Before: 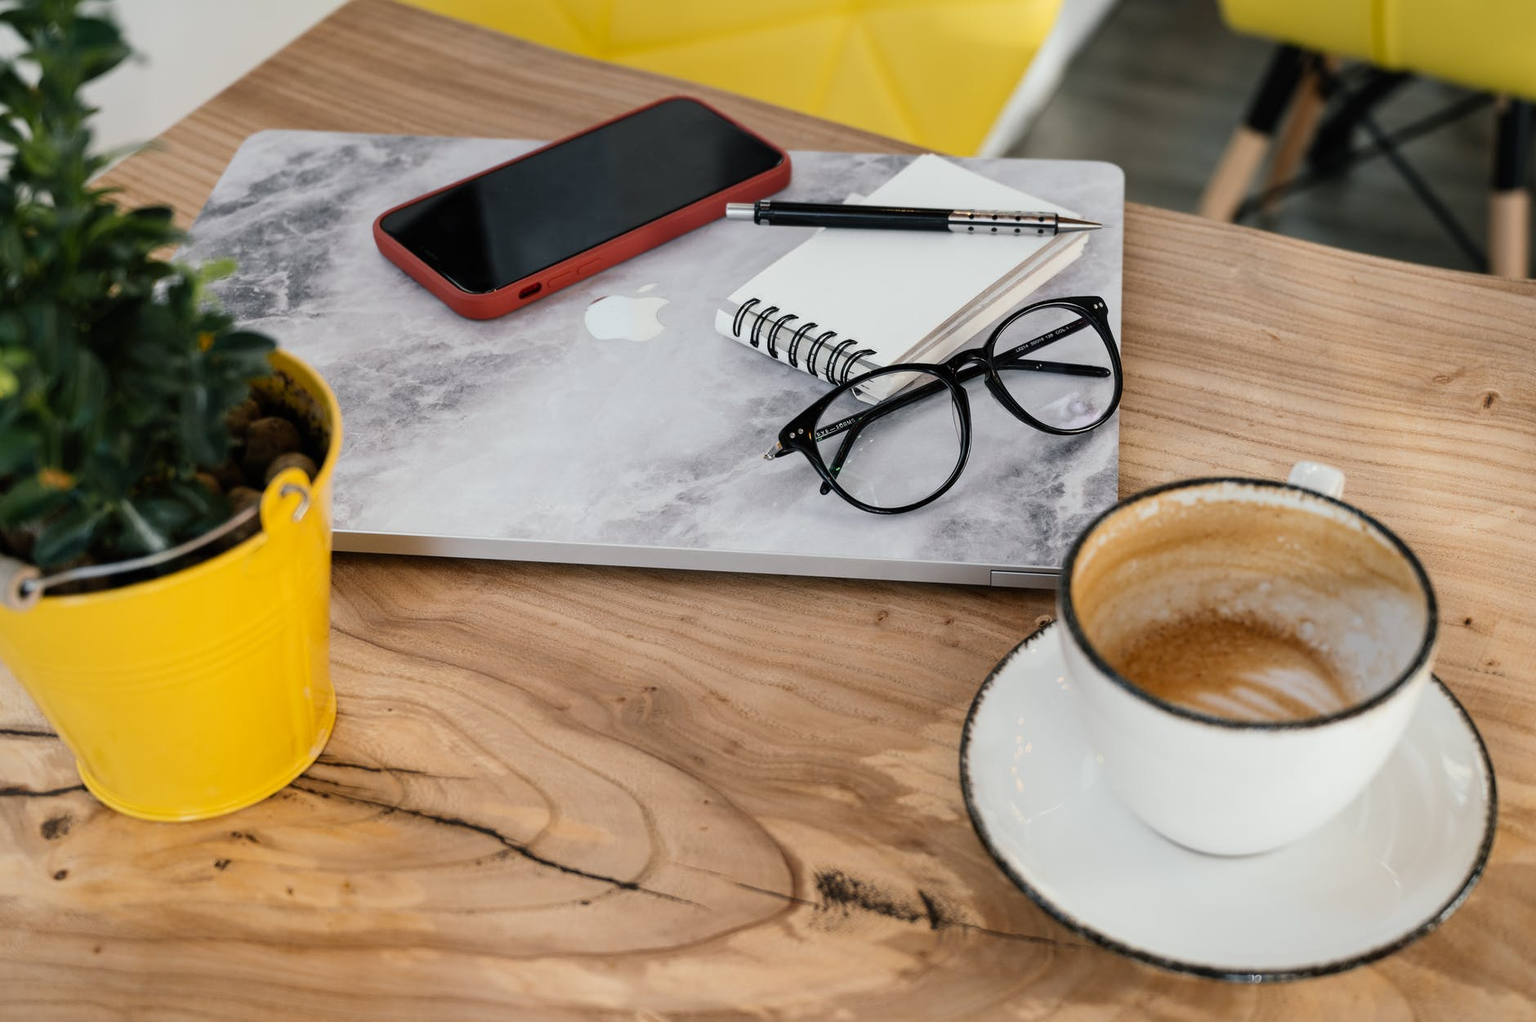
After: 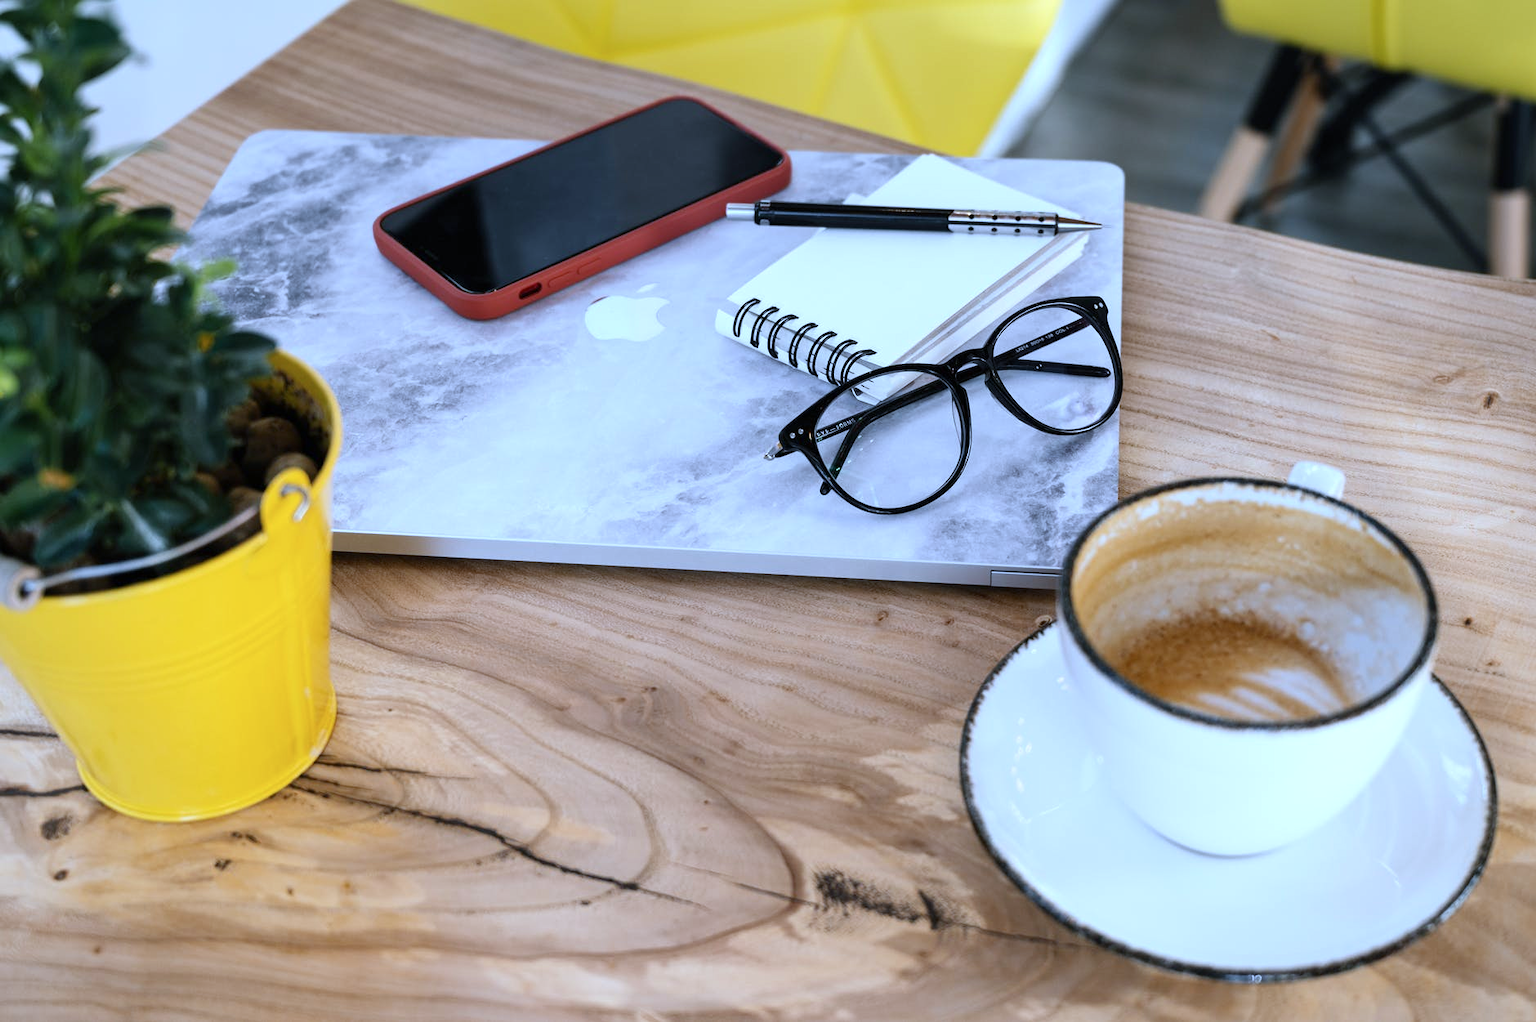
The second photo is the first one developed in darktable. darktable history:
exposure: exposure 0.3 EV, compensate highlight preservation false
white balance: red 0.948, green 1.02, blue 1.176
color calibration: illuminant custom, x 0.368, y 0.373, temperature 4330.32 K
